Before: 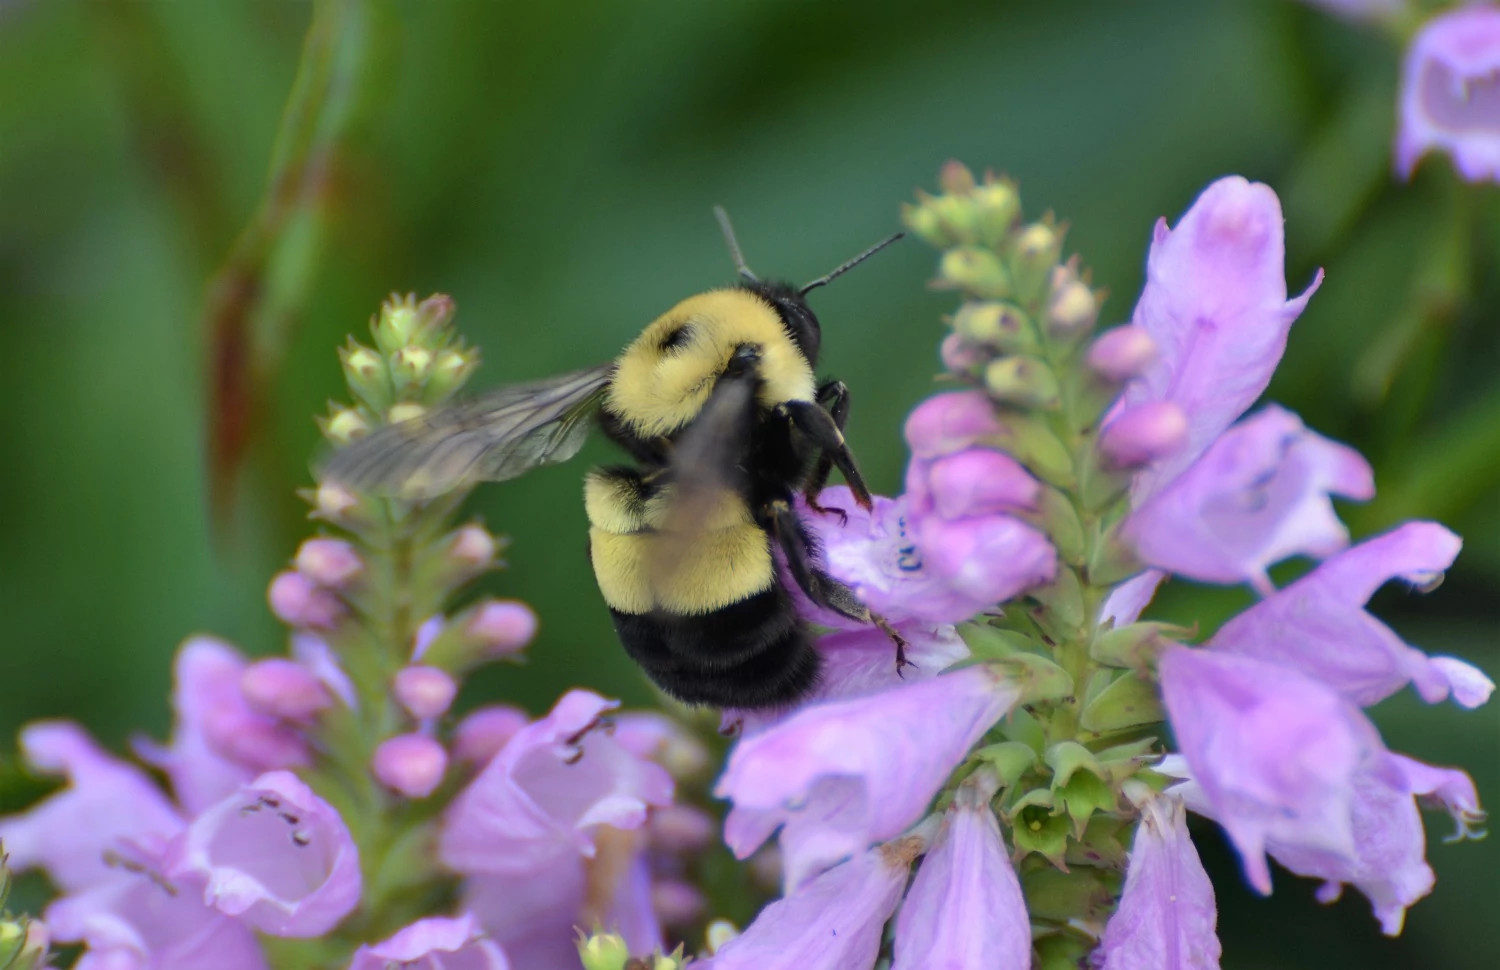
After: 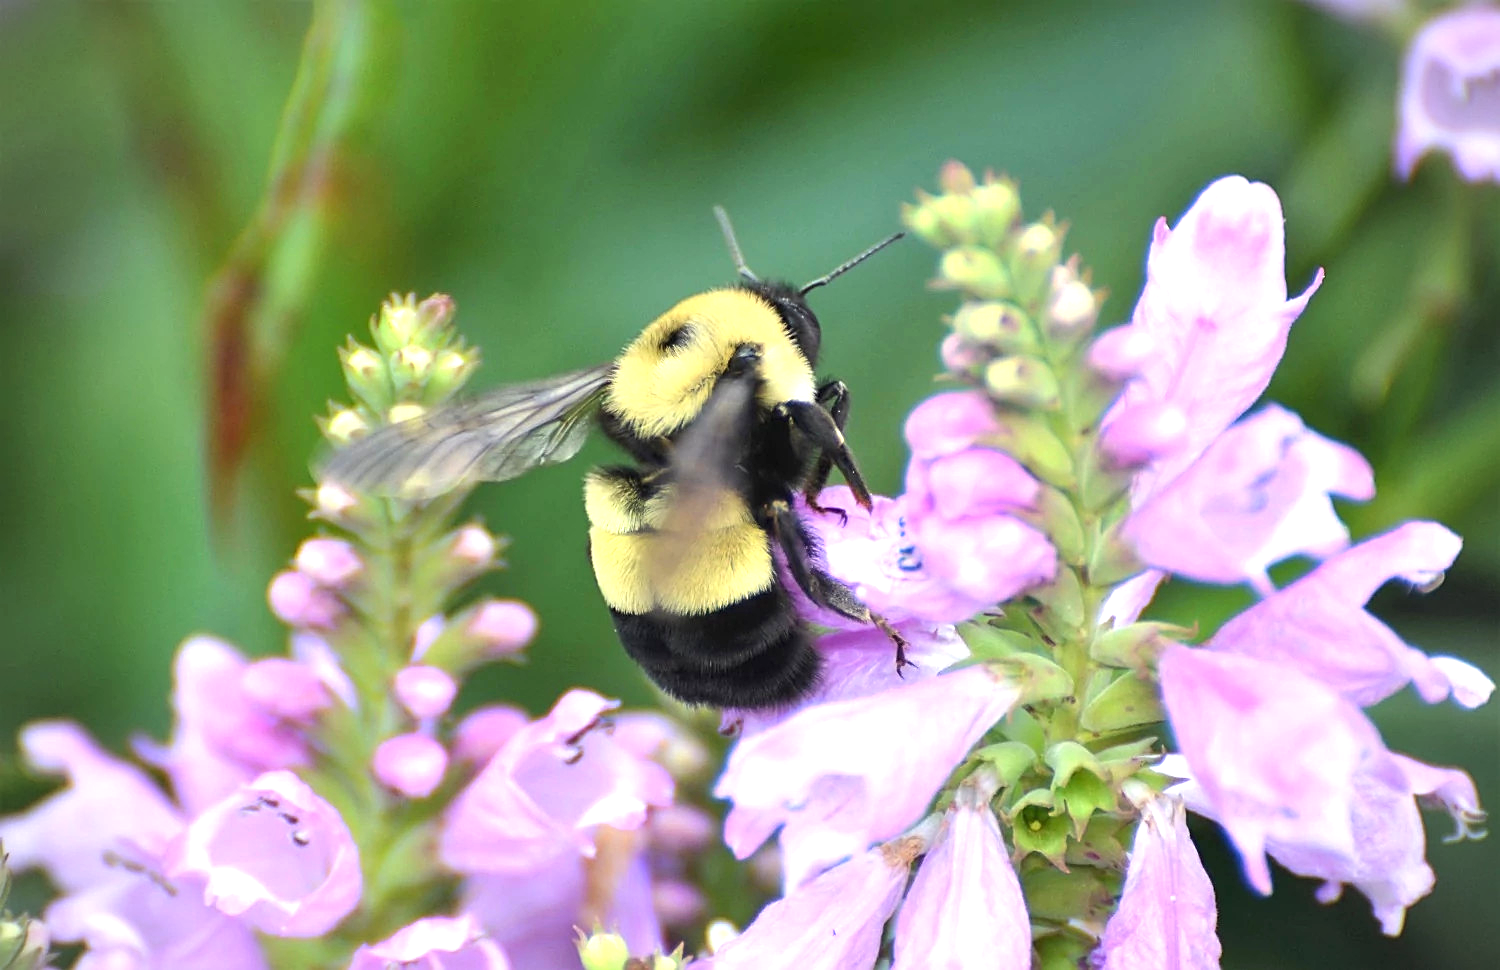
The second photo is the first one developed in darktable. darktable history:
exposure: black level correction 0, exposure 1.2 EV, compensate exposure bias true, compensate highlight preservation false
vignetting: on, module defaults
sharpen: on, module defaults
